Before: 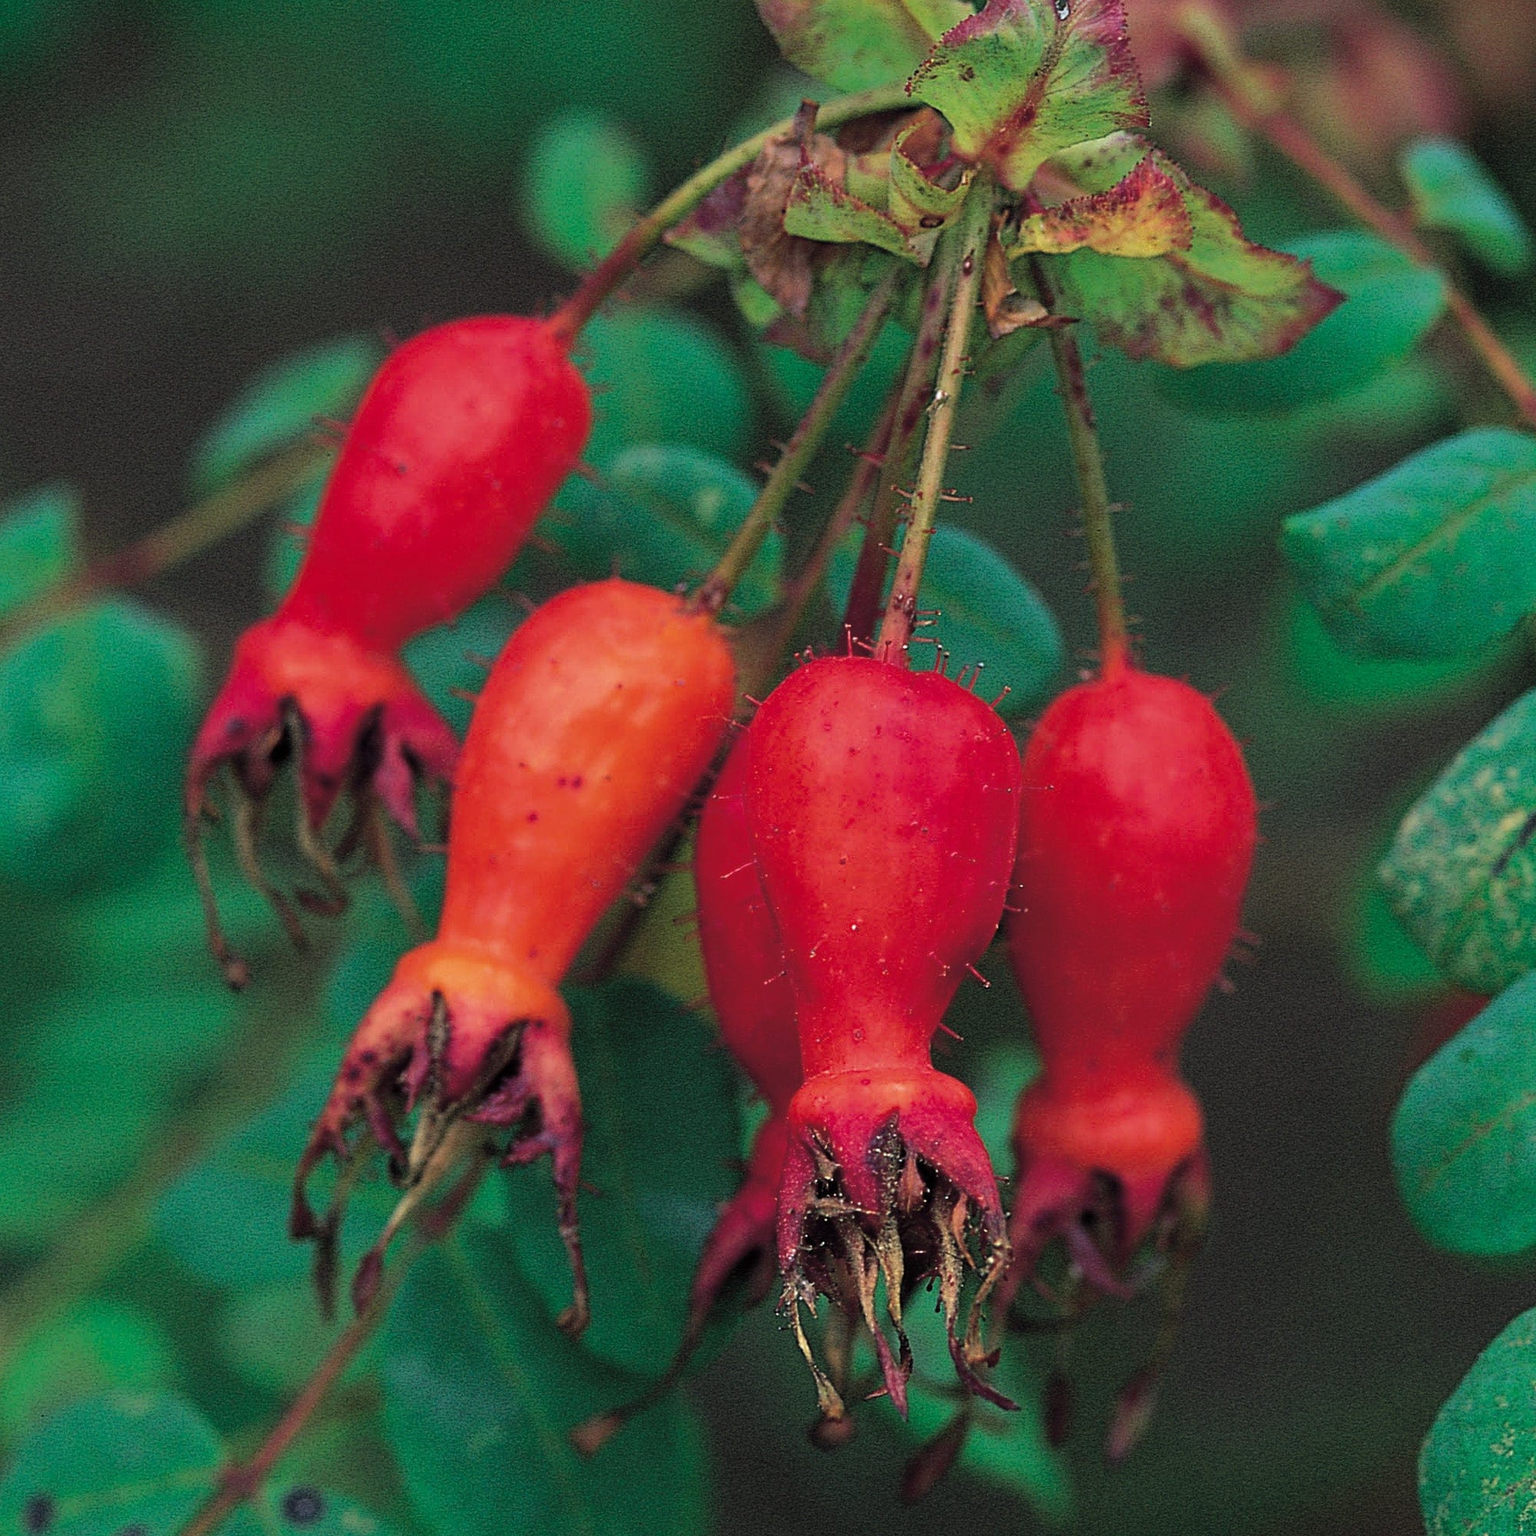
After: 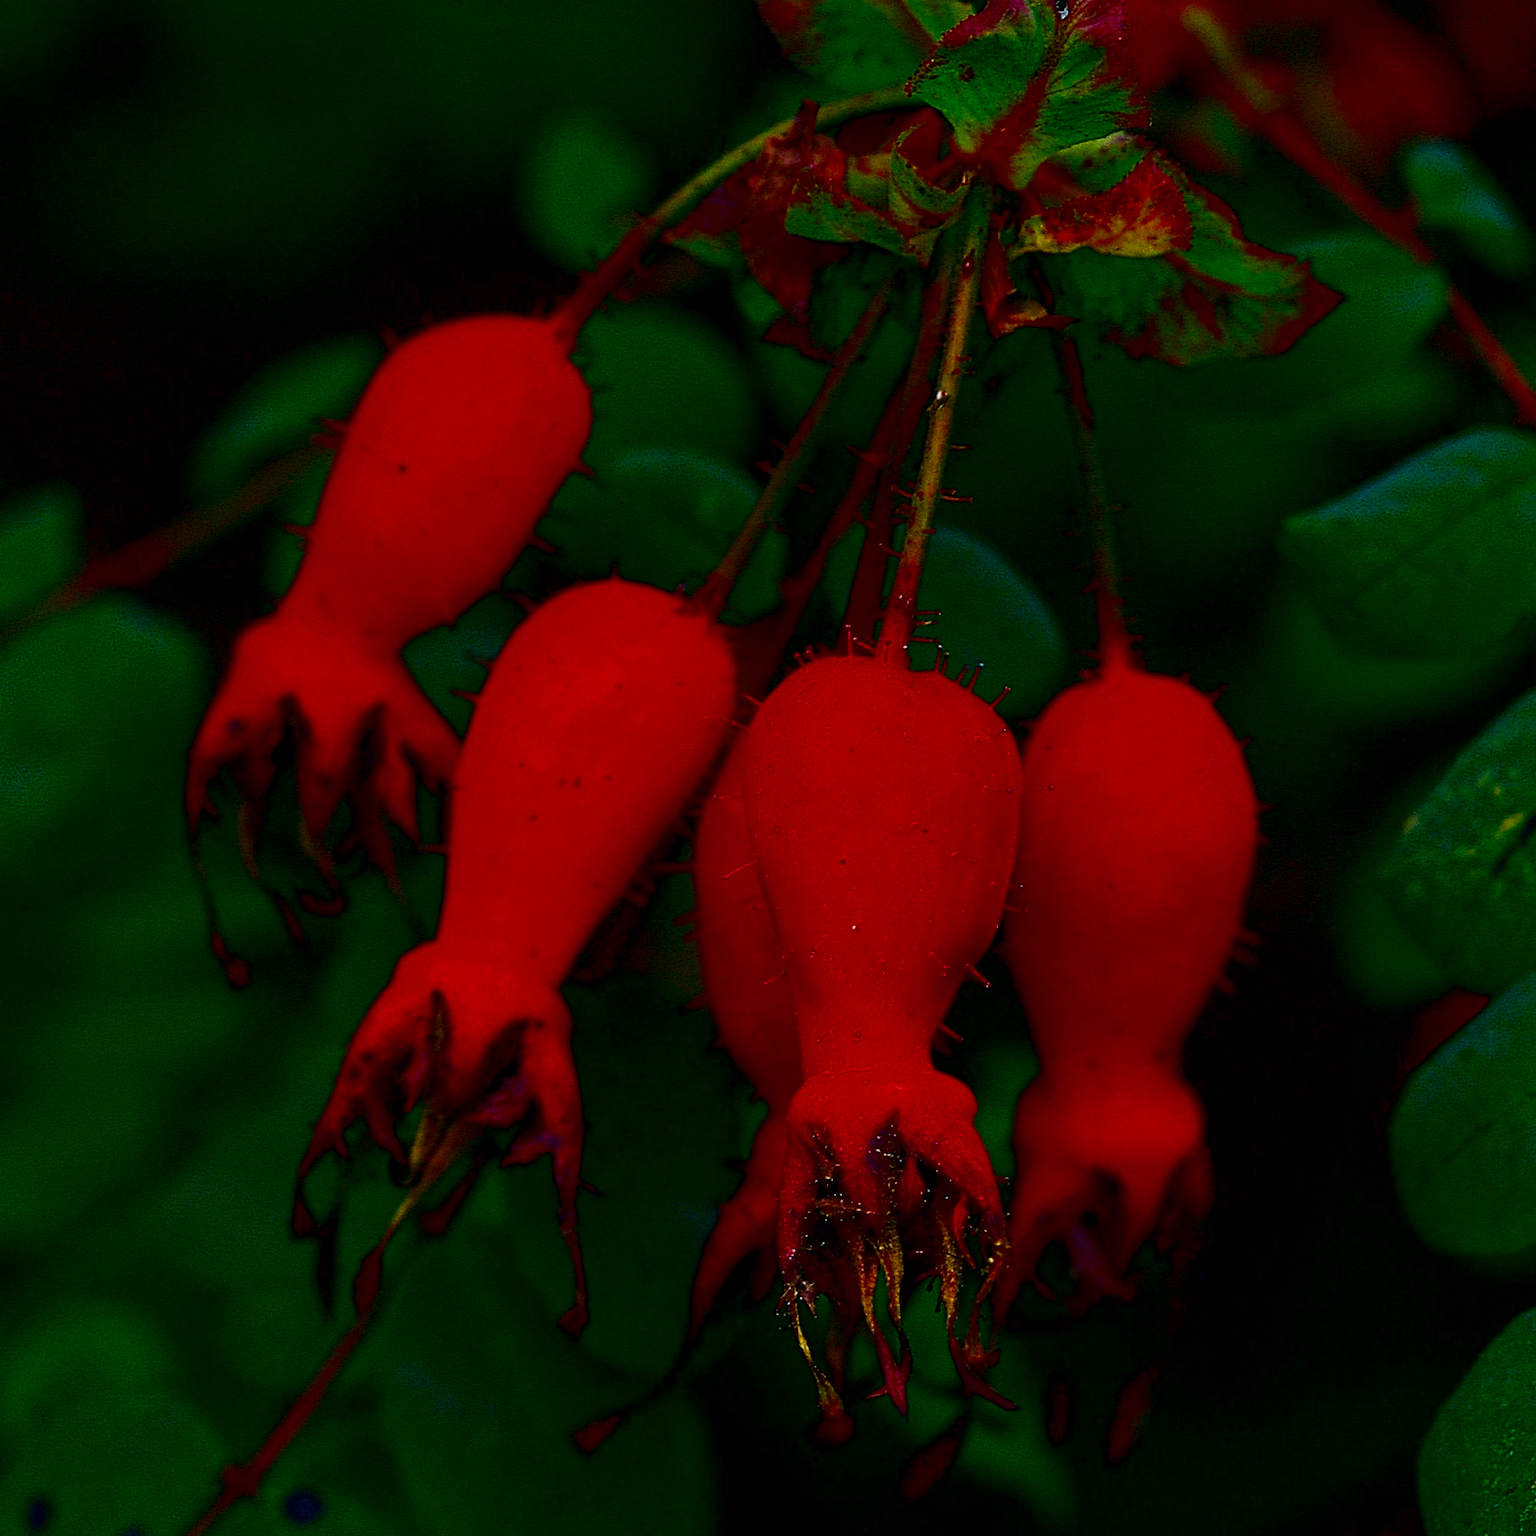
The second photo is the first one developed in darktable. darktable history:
local contrast: on, module defaults
contrast brightness saturation: brightness -1, saturation 1
